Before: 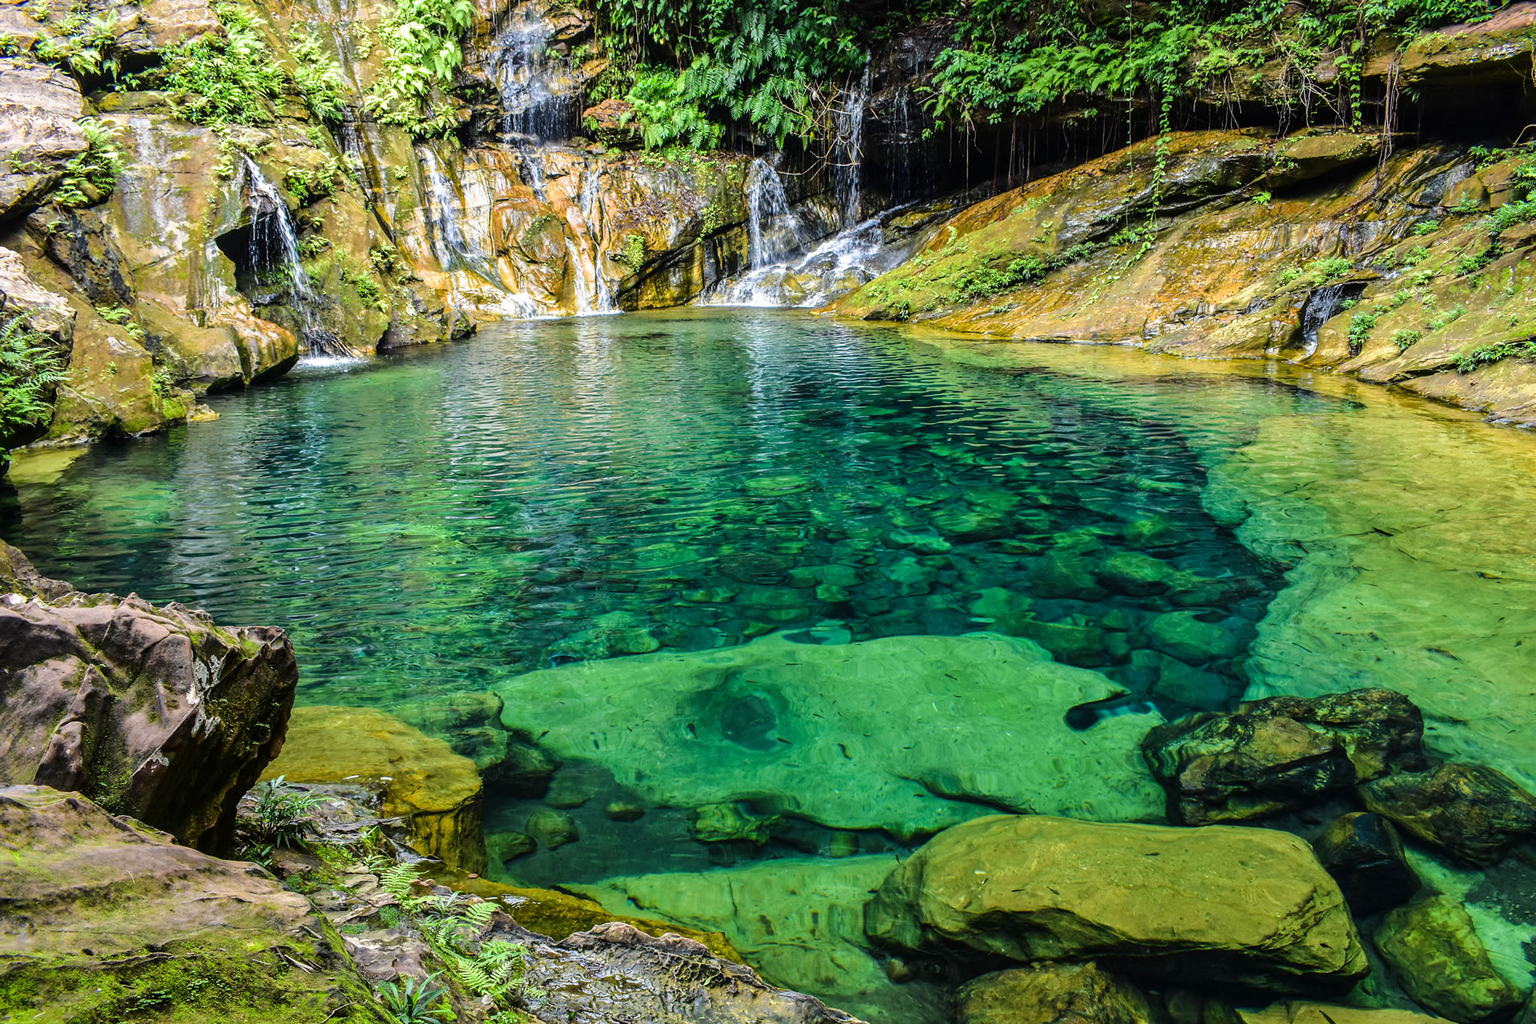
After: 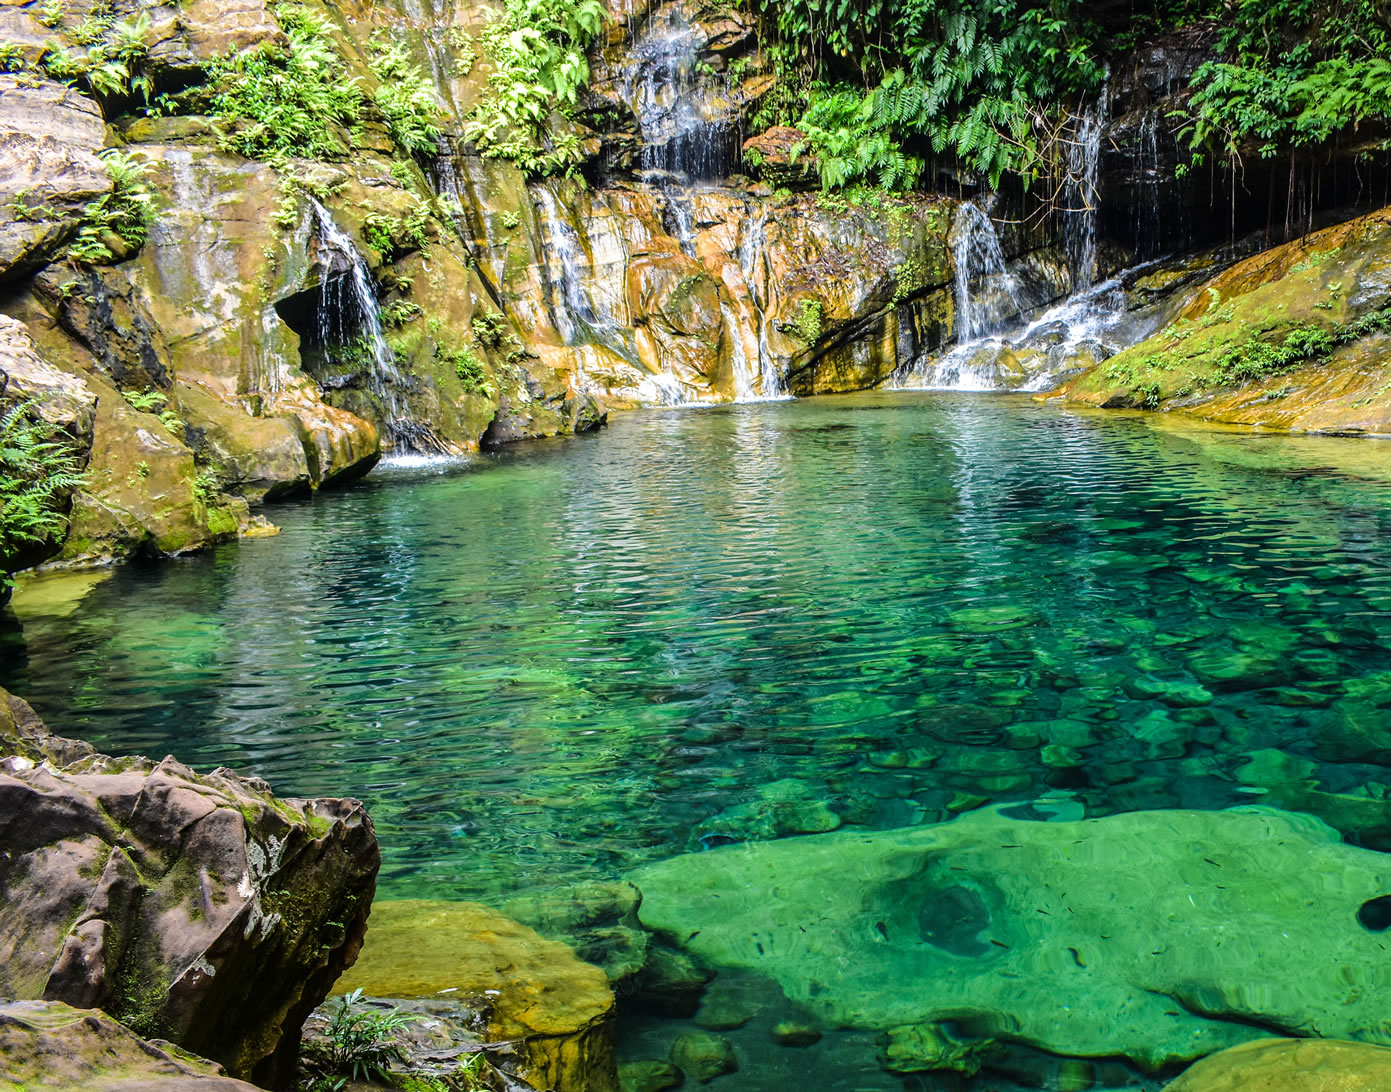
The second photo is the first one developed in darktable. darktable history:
crop: right 28.912%, bottom 16.265%
